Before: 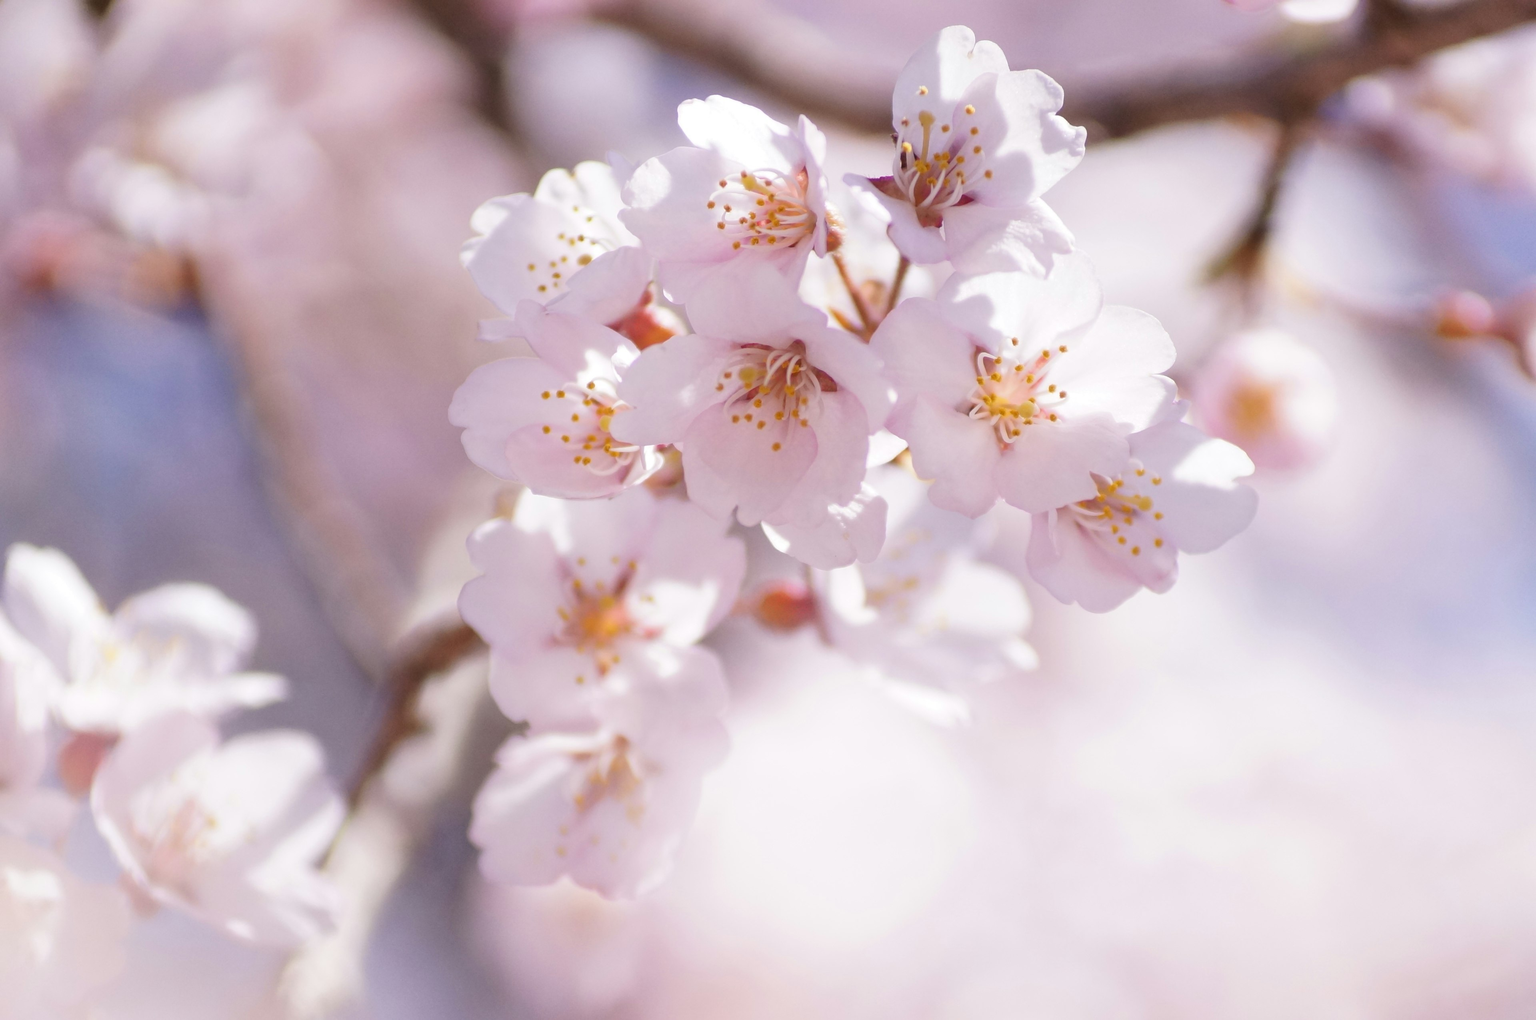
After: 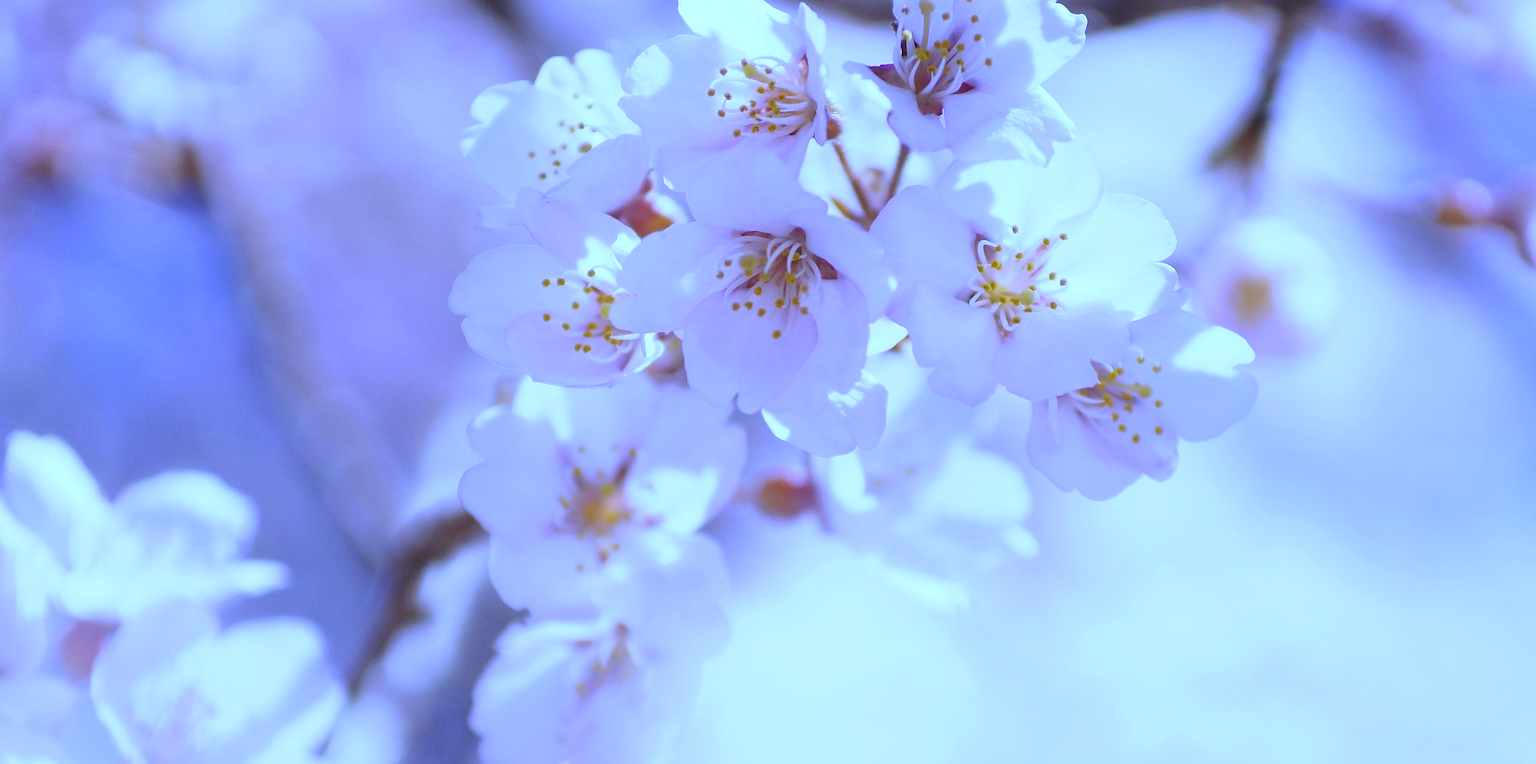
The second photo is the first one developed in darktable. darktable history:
white balance: red 0.766, blue 1.537
sharpen: on, module defaults
crop: top 11.038%, bottom 13.962%
